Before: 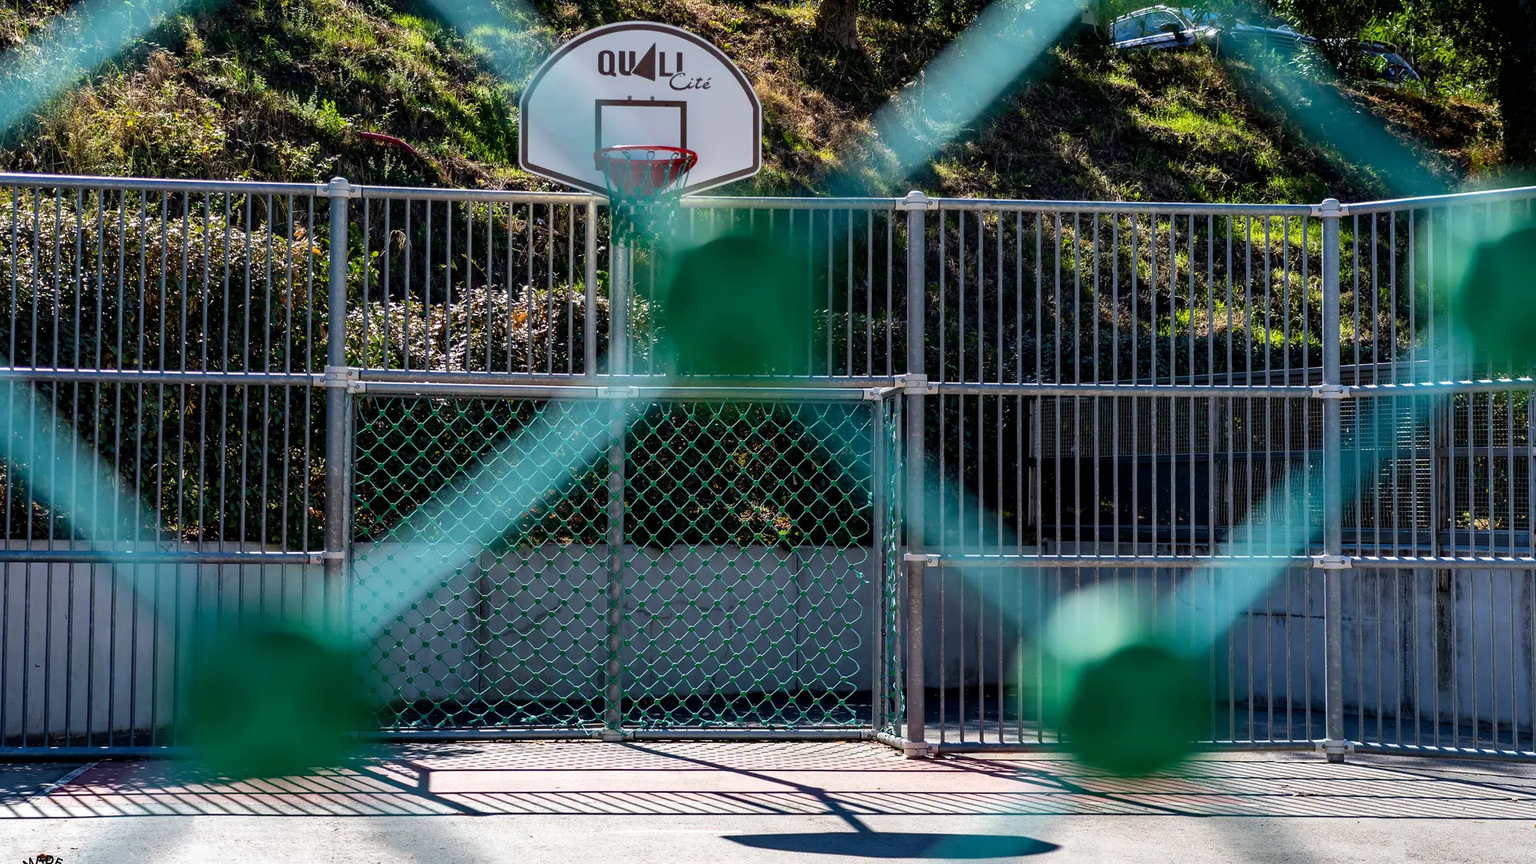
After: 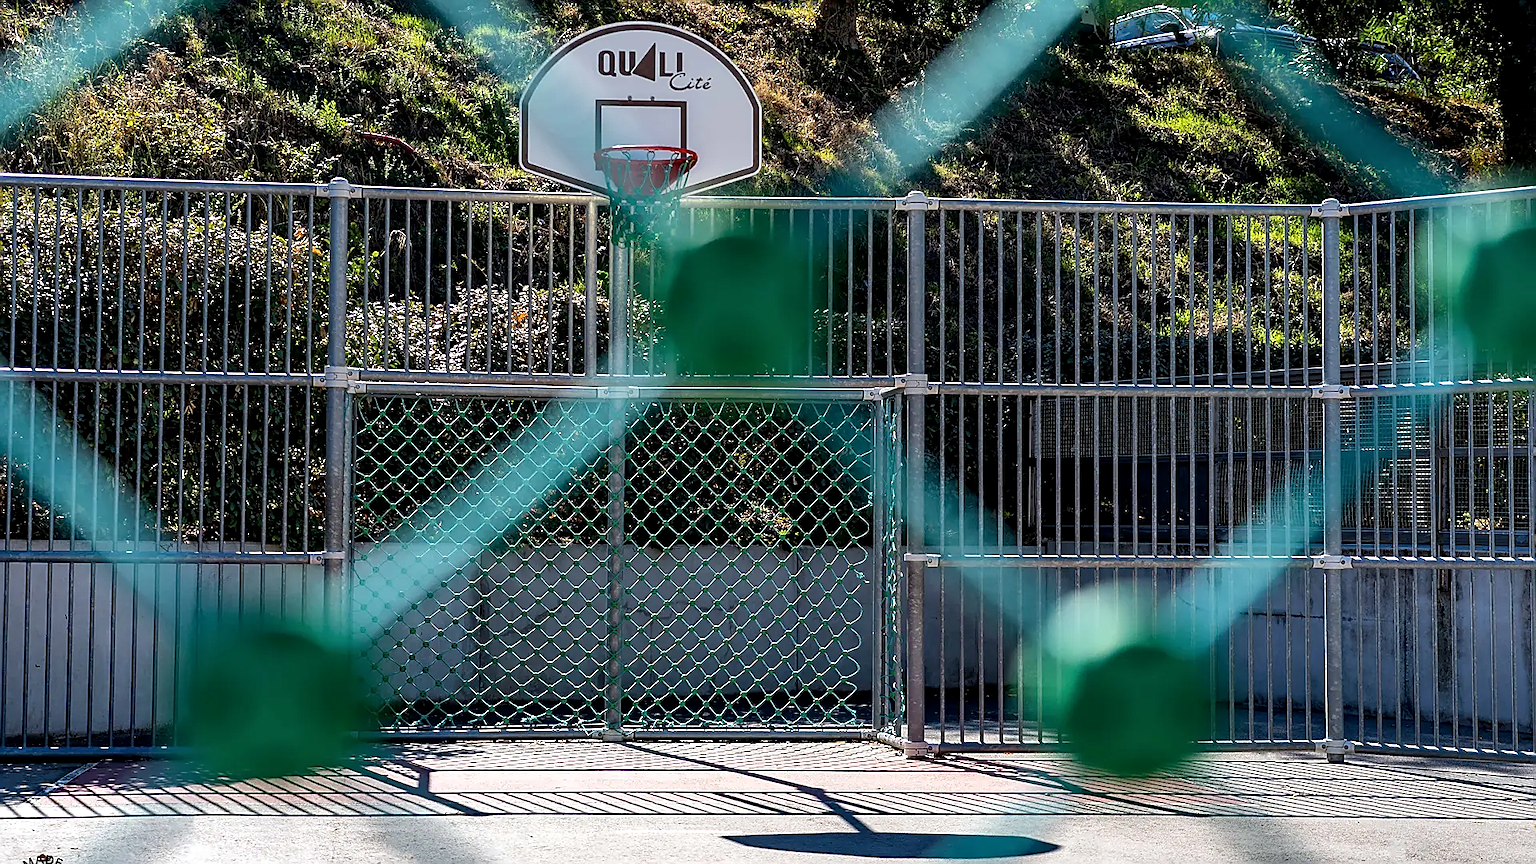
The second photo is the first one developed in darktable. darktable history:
local contrast: highlights 103%, shadows 99%, detail 119%, midtone range 0.2
sharpen: radius 1.382, amount 1.236, threshold 0.675
